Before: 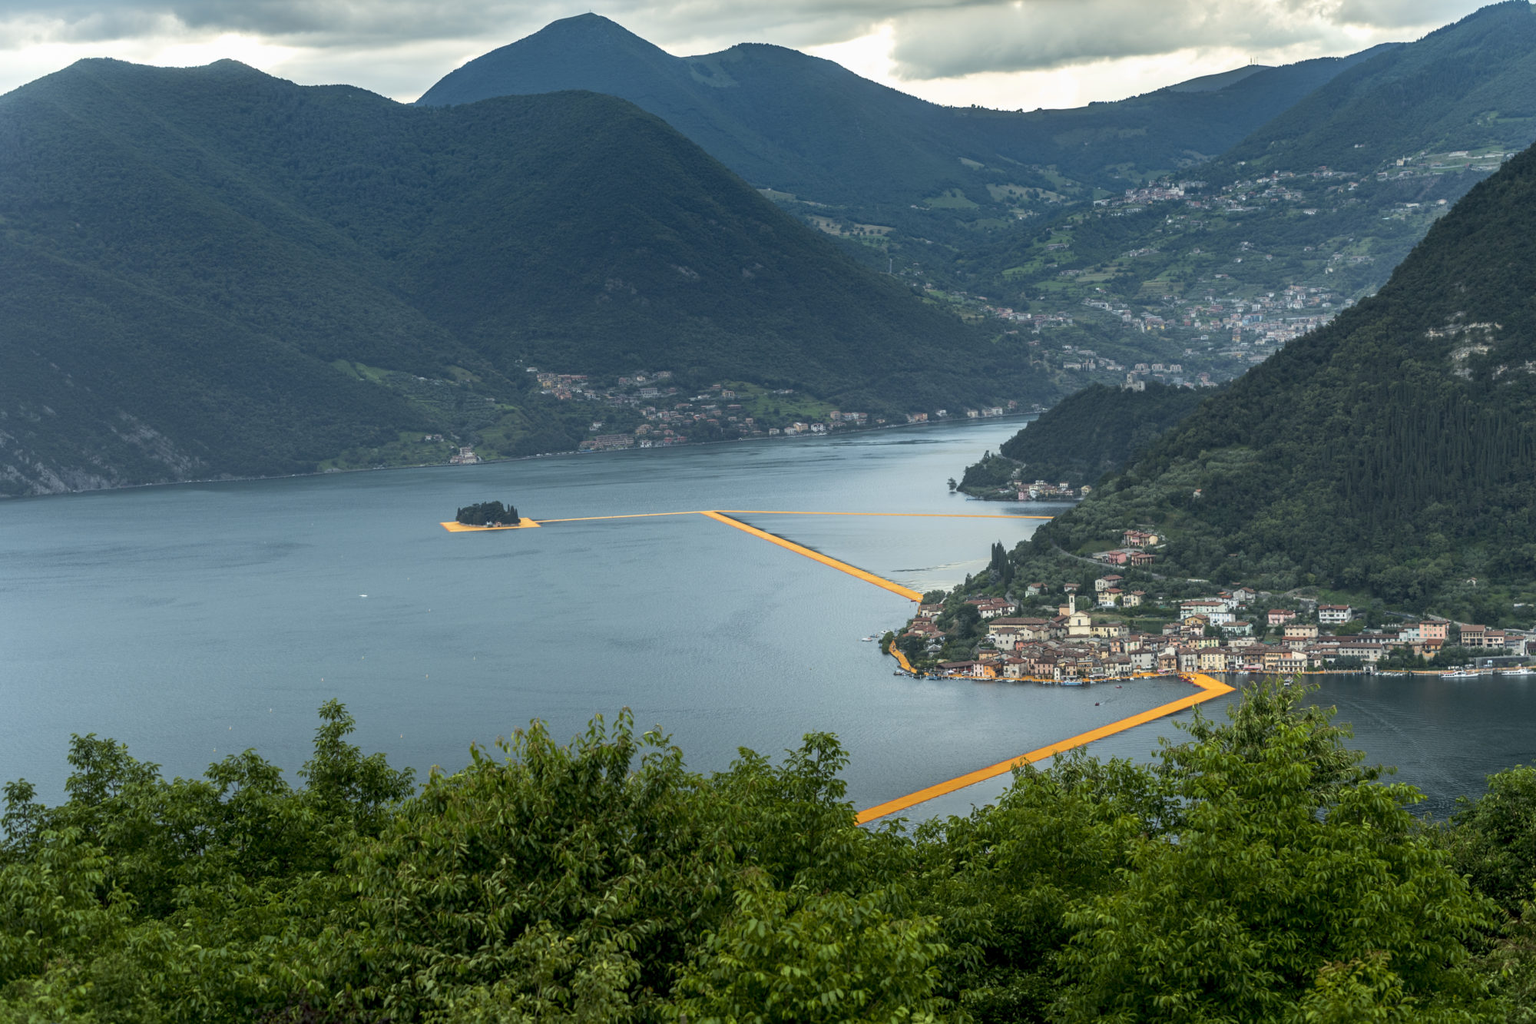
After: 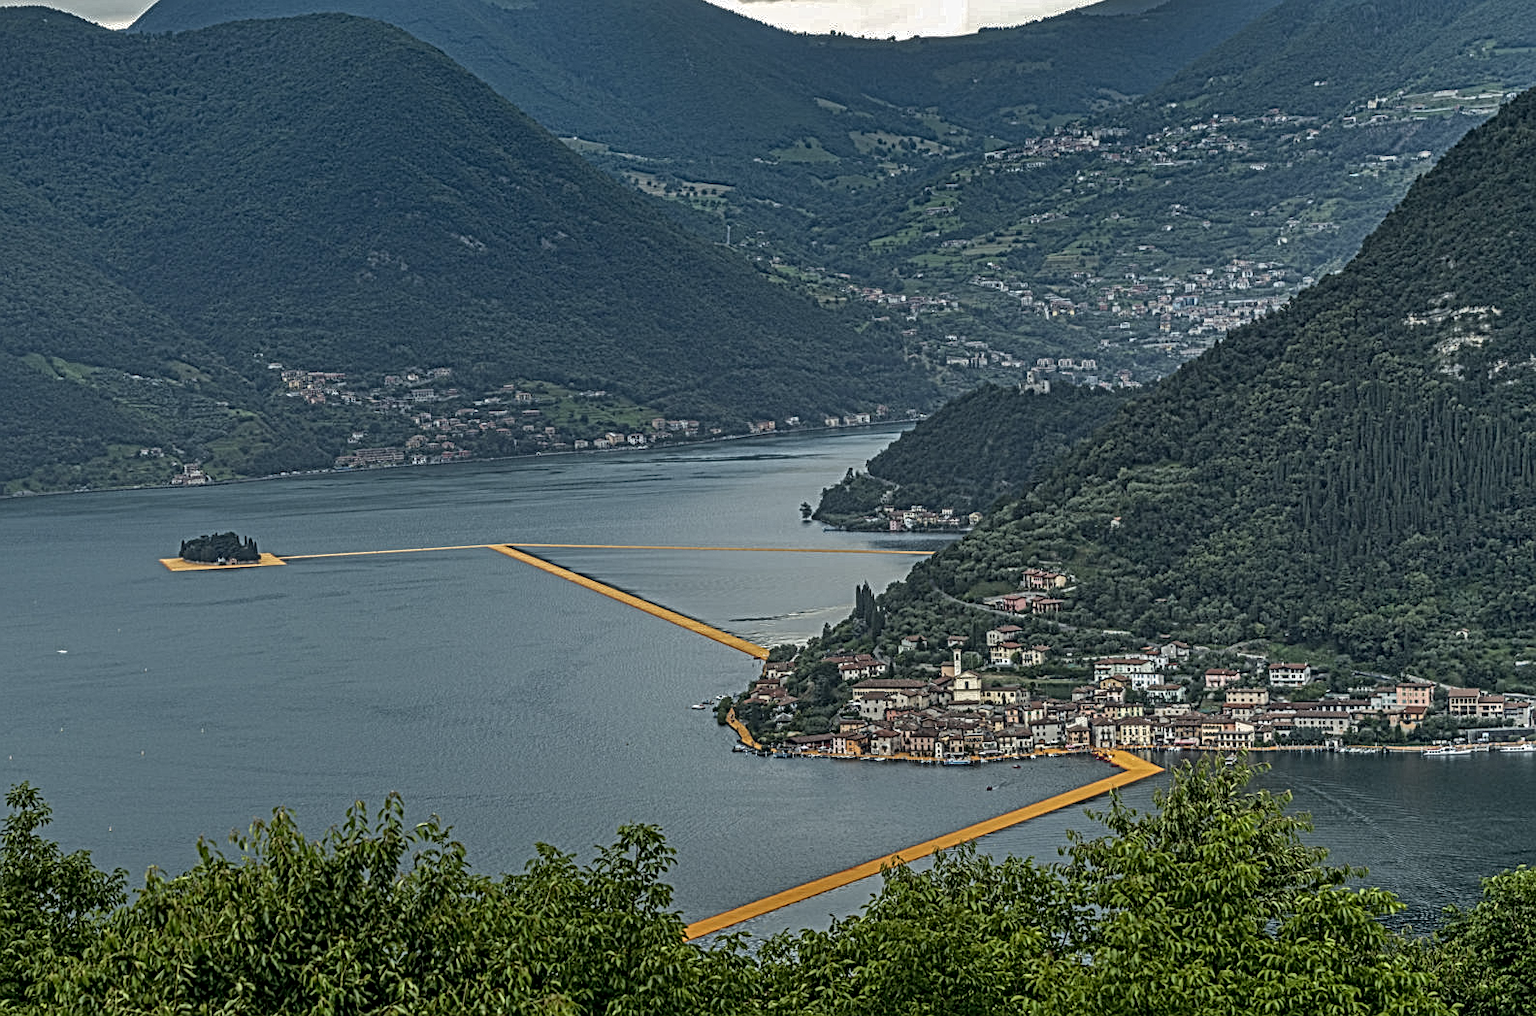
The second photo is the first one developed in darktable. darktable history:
shadows and highlights: low approximation 0.01, soften with gaussian
crop and rotate: left 20.494%, top 7.809%, right 0.335%, bottom 13.531%
local contrast: mode bilateral grid, contrast 20, coarseness 3, detail 299%, midtone range 0.2
base curve: curves: ch0 [(0, 0) (0.826, 0.587) (1, 1)]
tone equalizer: edges refinement/feathering 500, mask exposure compensation -1.57 EV, preserve details no
